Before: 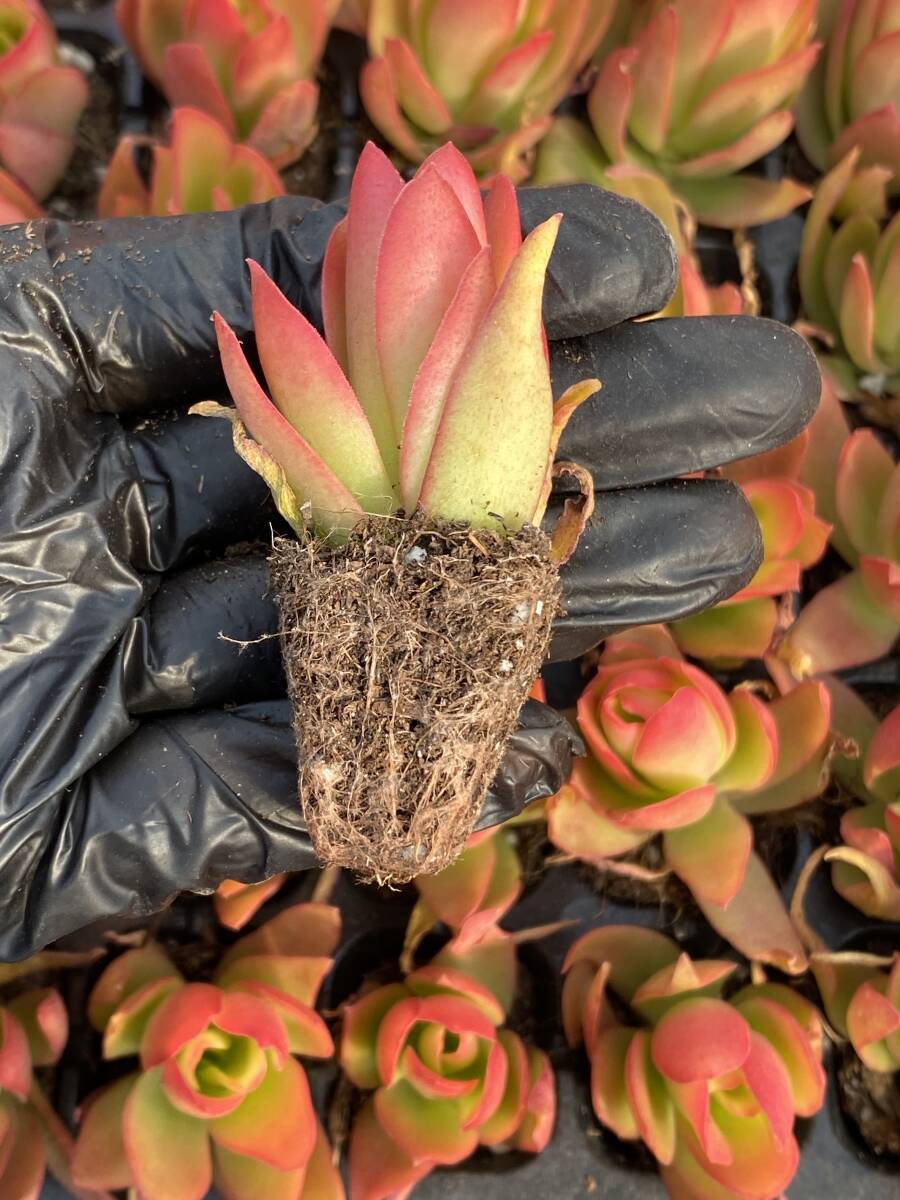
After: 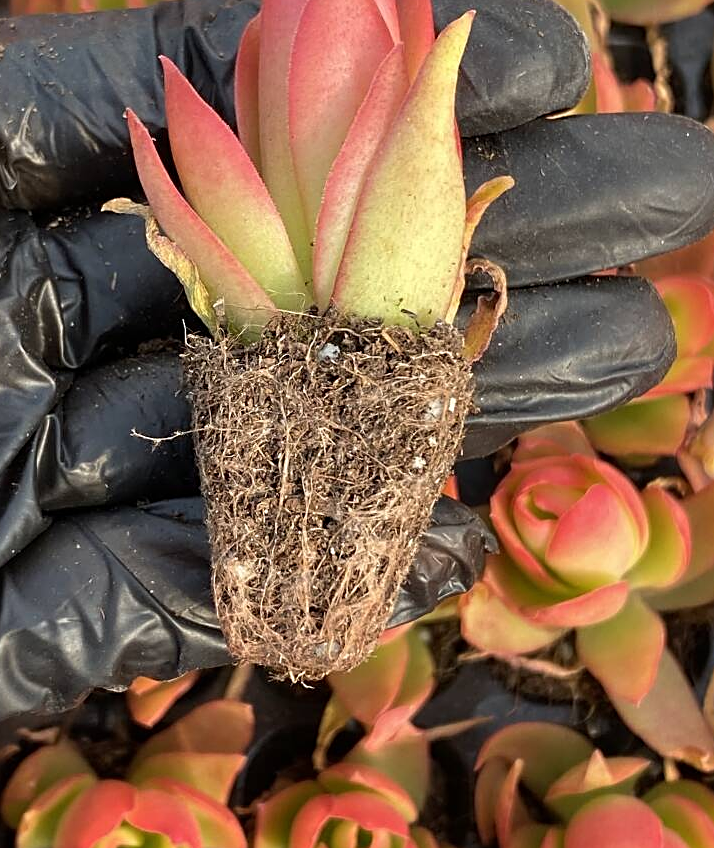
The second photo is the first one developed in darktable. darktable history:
crop: left 9.712%, top 16.928%, right 10.845%, bottom 12.332%
sharpen: on, module defaults
